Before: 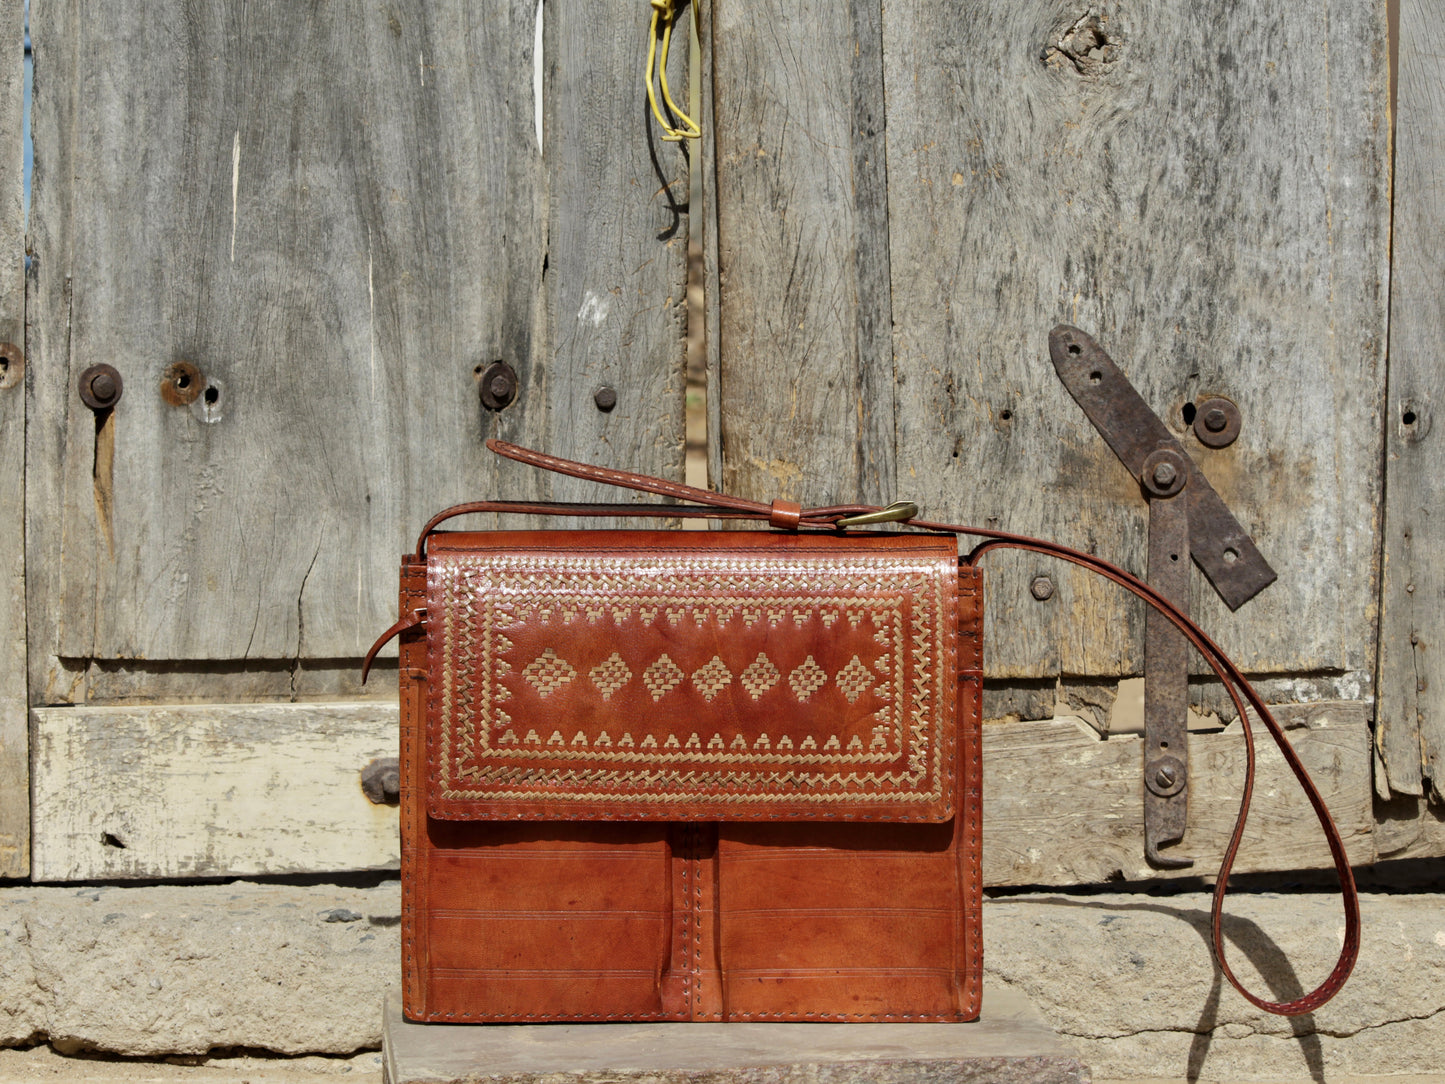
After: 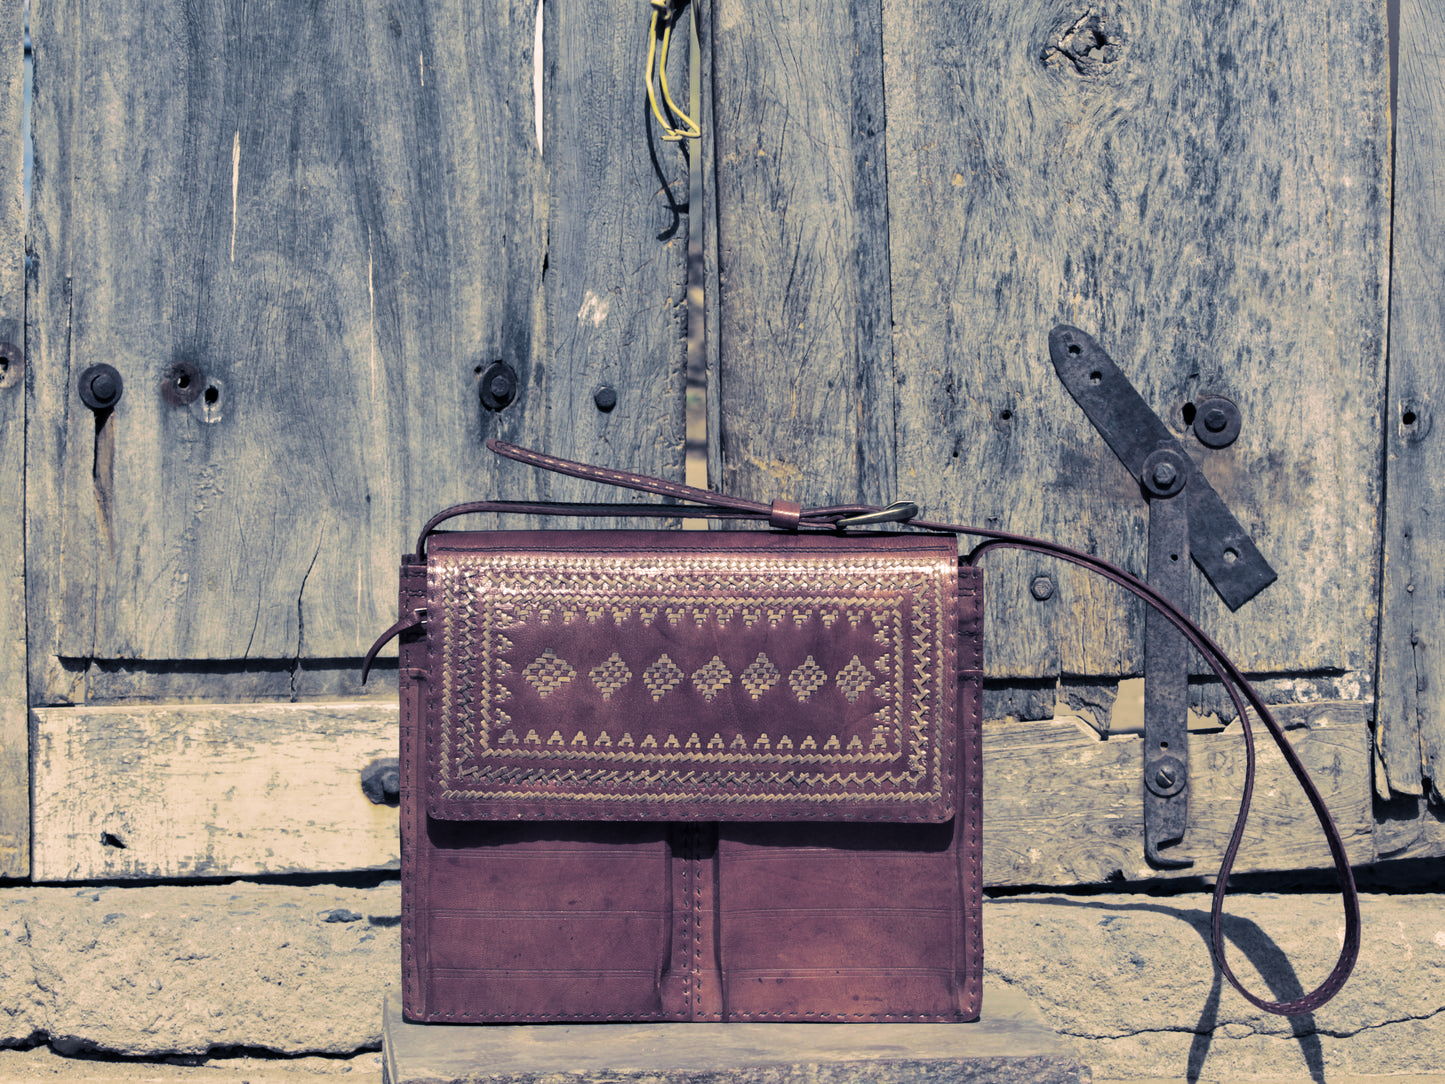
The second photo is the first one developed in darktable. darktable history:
exposure: compensate highlight preservation false
color balance rgb: shadows lift › luminance -10%, highlights gain › luminance 10%, saturation formula JzAzBz (2021)
split-toning: shadows › hue 226.8°, shadows › saturation 0.56, highlights › hue 28.8°, balance -40, compress 0%
